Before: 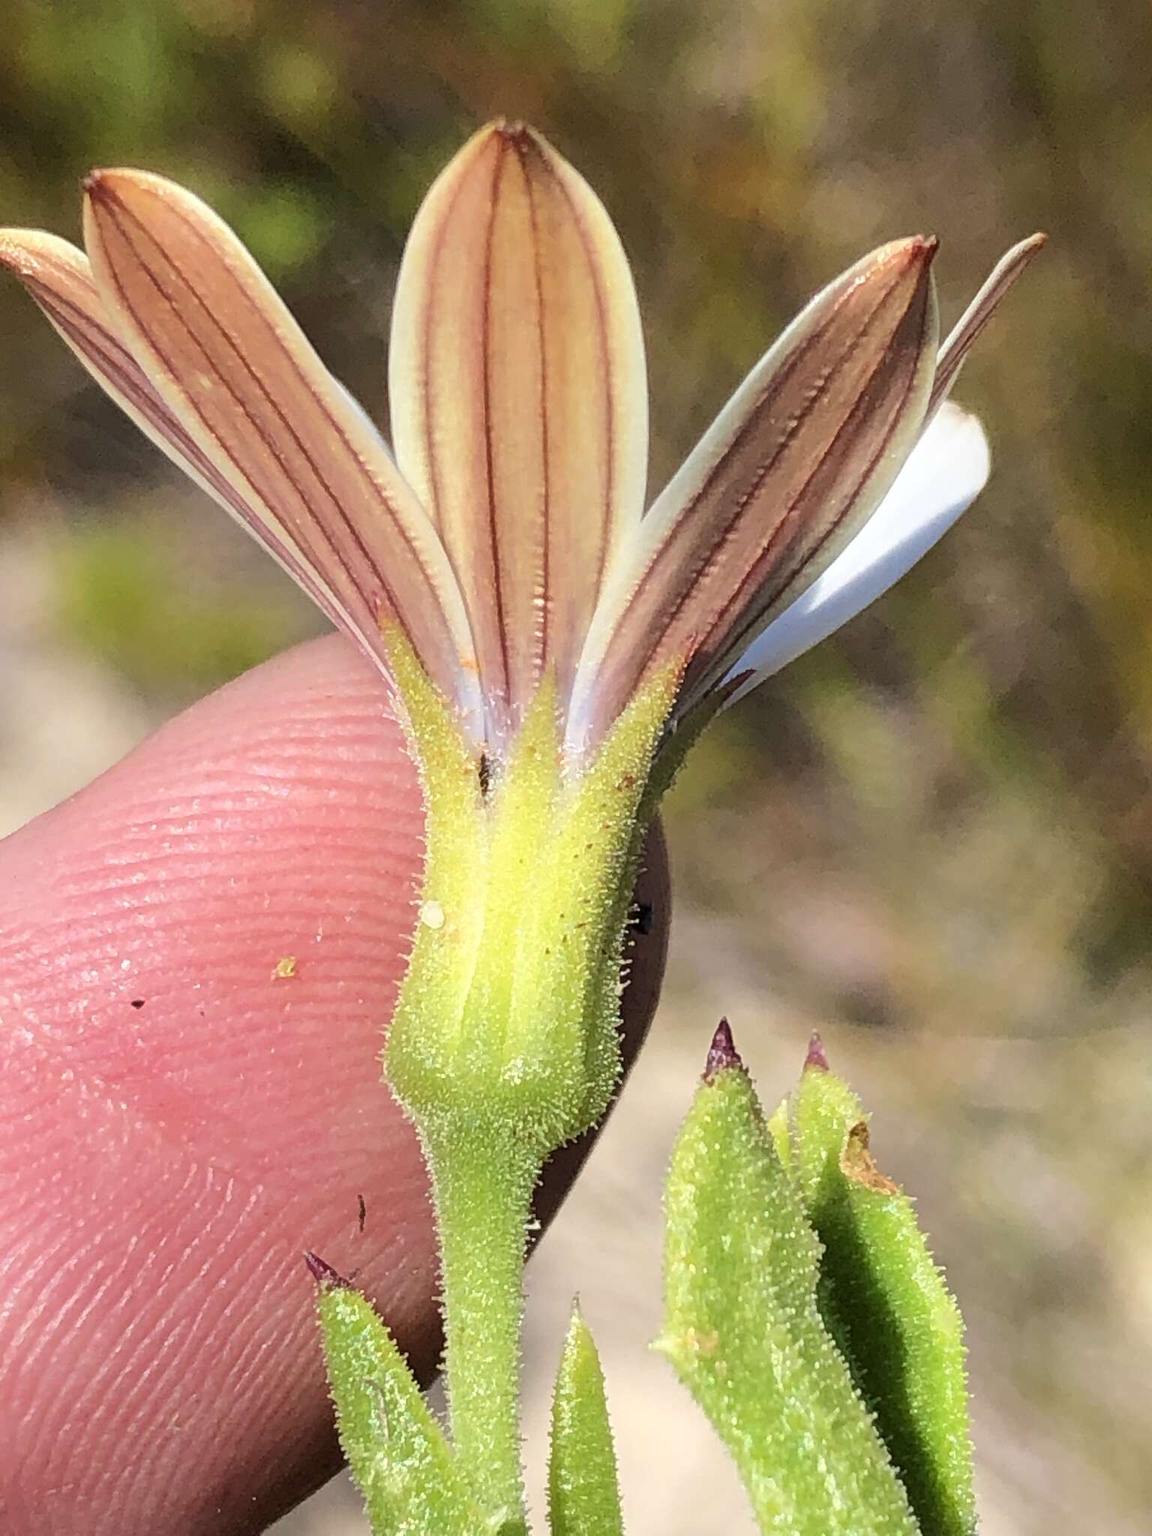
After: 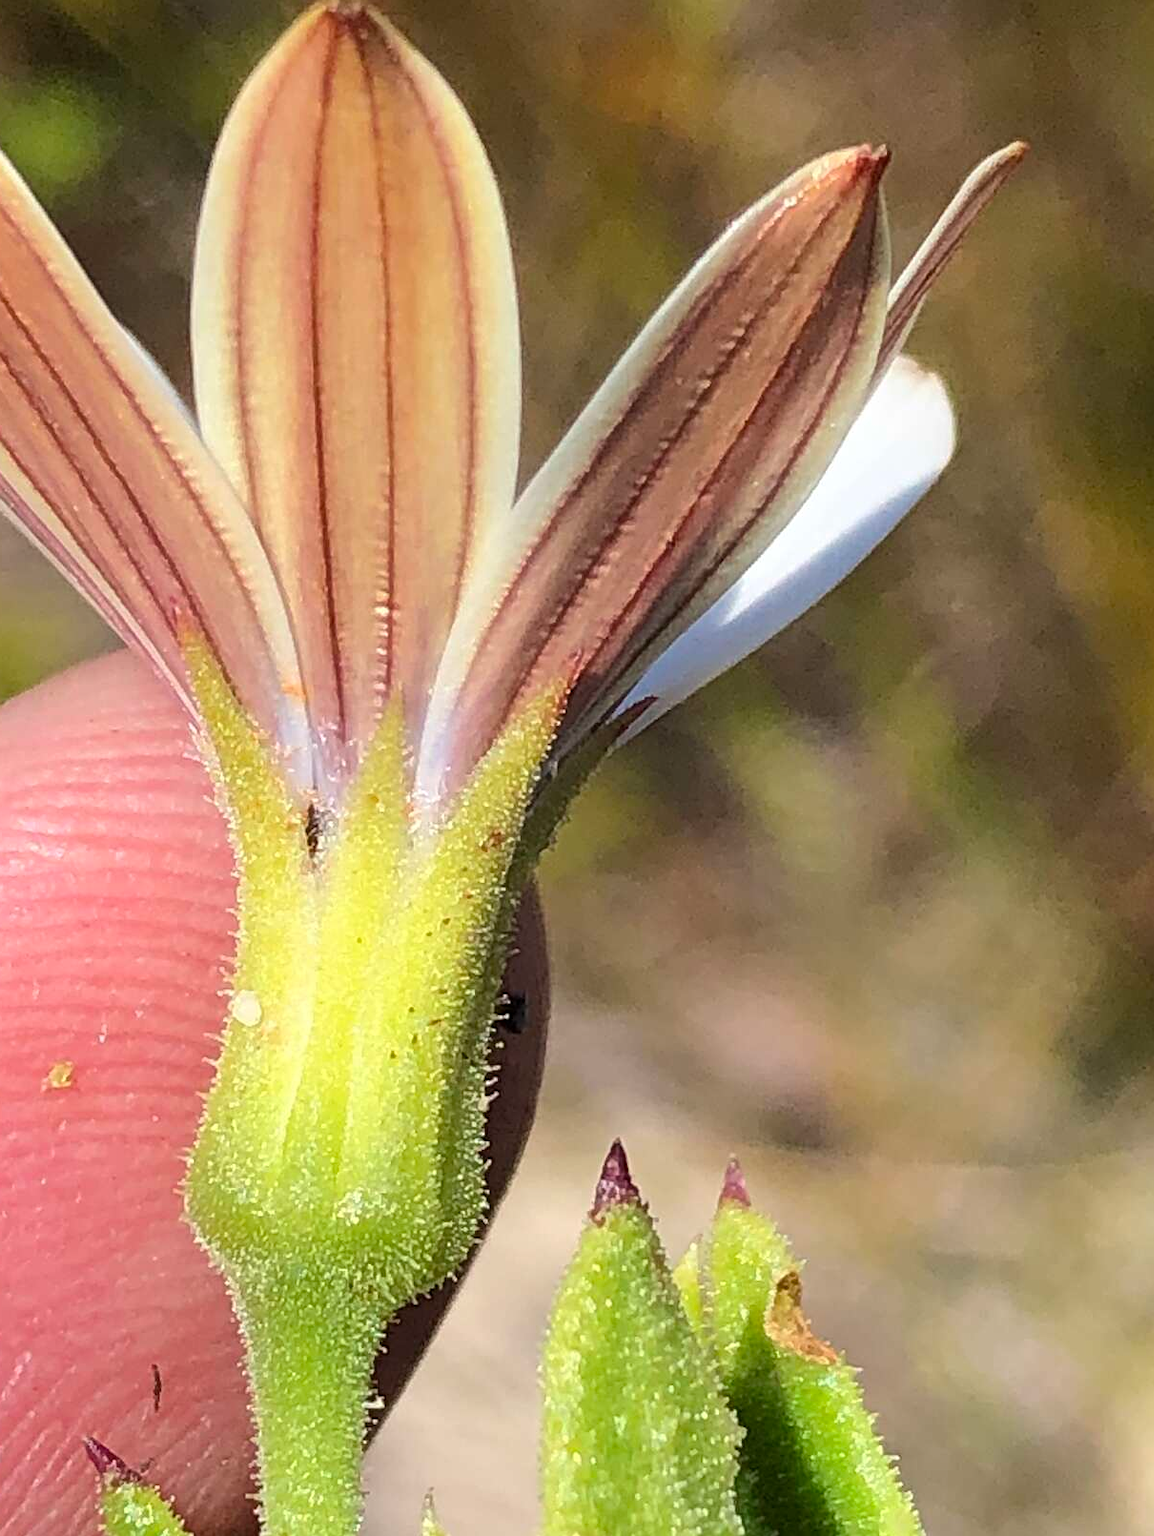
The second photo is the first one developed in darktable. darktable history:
crop and rotate: left 20.74%, top 7.912%, right 0.375%, bottom 13.378%
sharpen: amount 0.2
